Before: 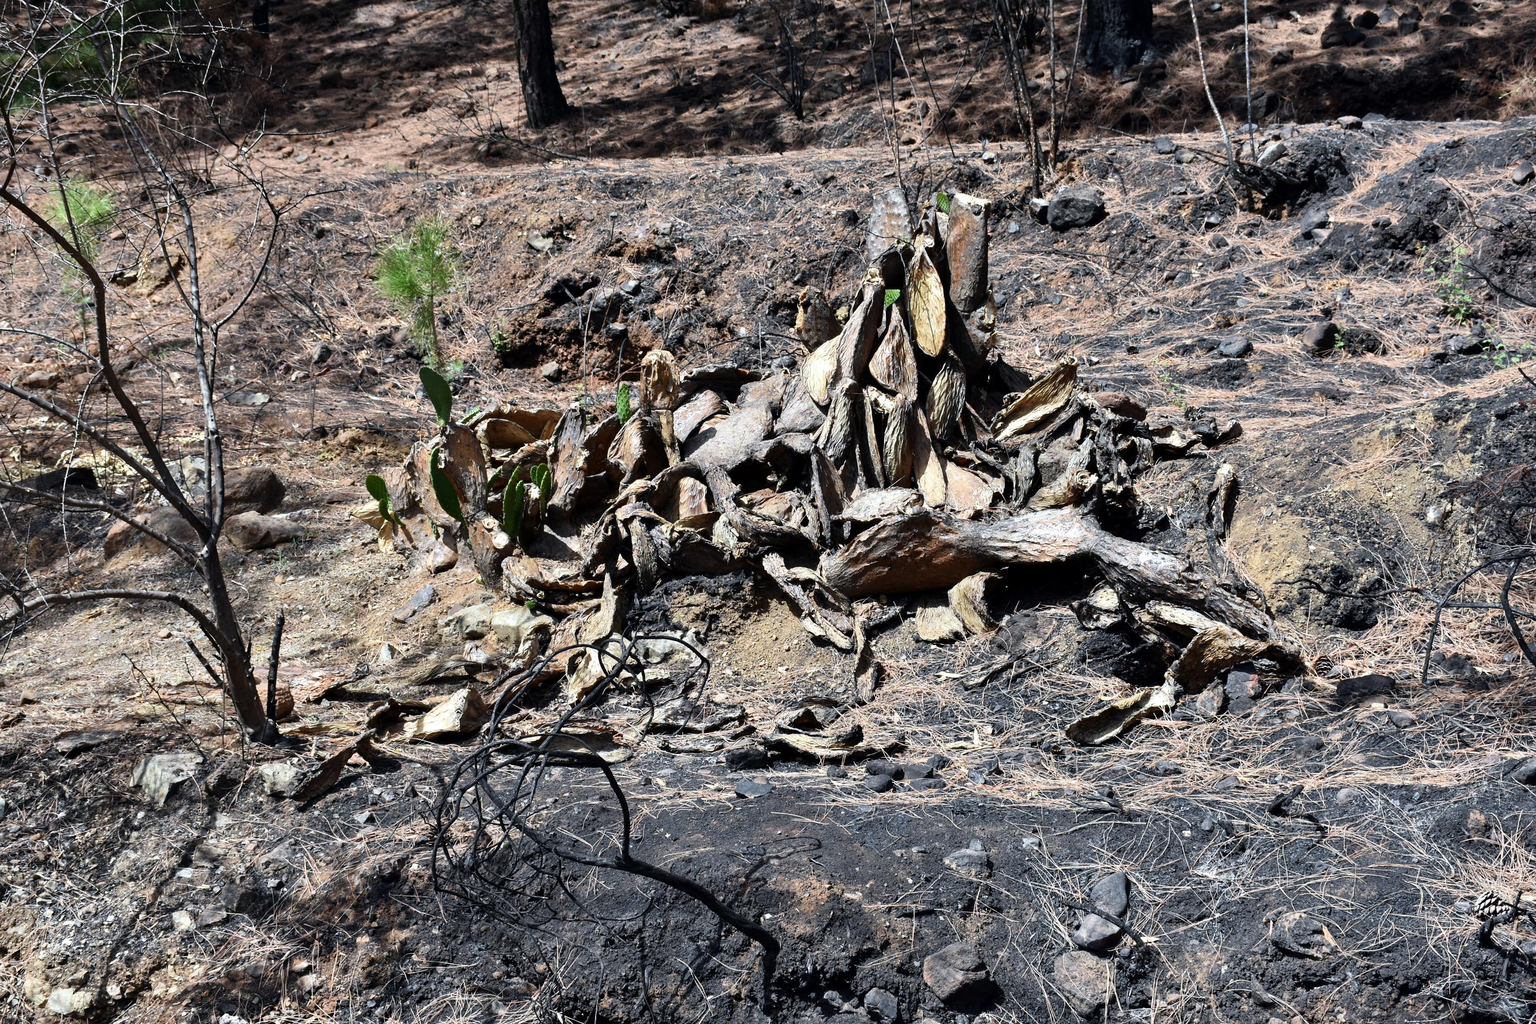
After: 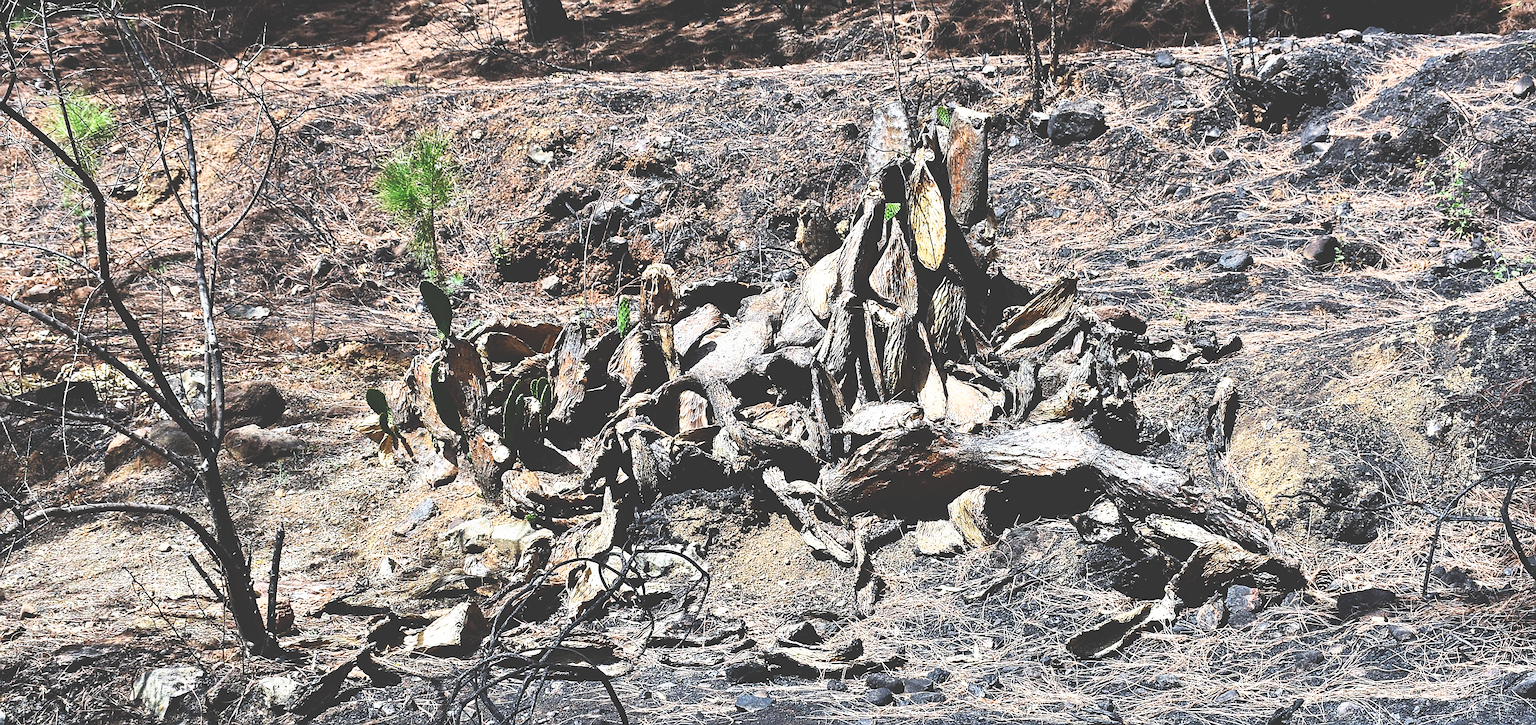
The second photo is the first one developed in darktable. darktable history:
crop and rotate: top 8.482%, bottom 20.654%
base curve: curves: ch0 [(0, 0.036) (0.007, 0.037) (0.604, 0.887) (1, 1)], preserve colors none
sharpen: radius 1.372, amount 1.267, threshold 0.614
